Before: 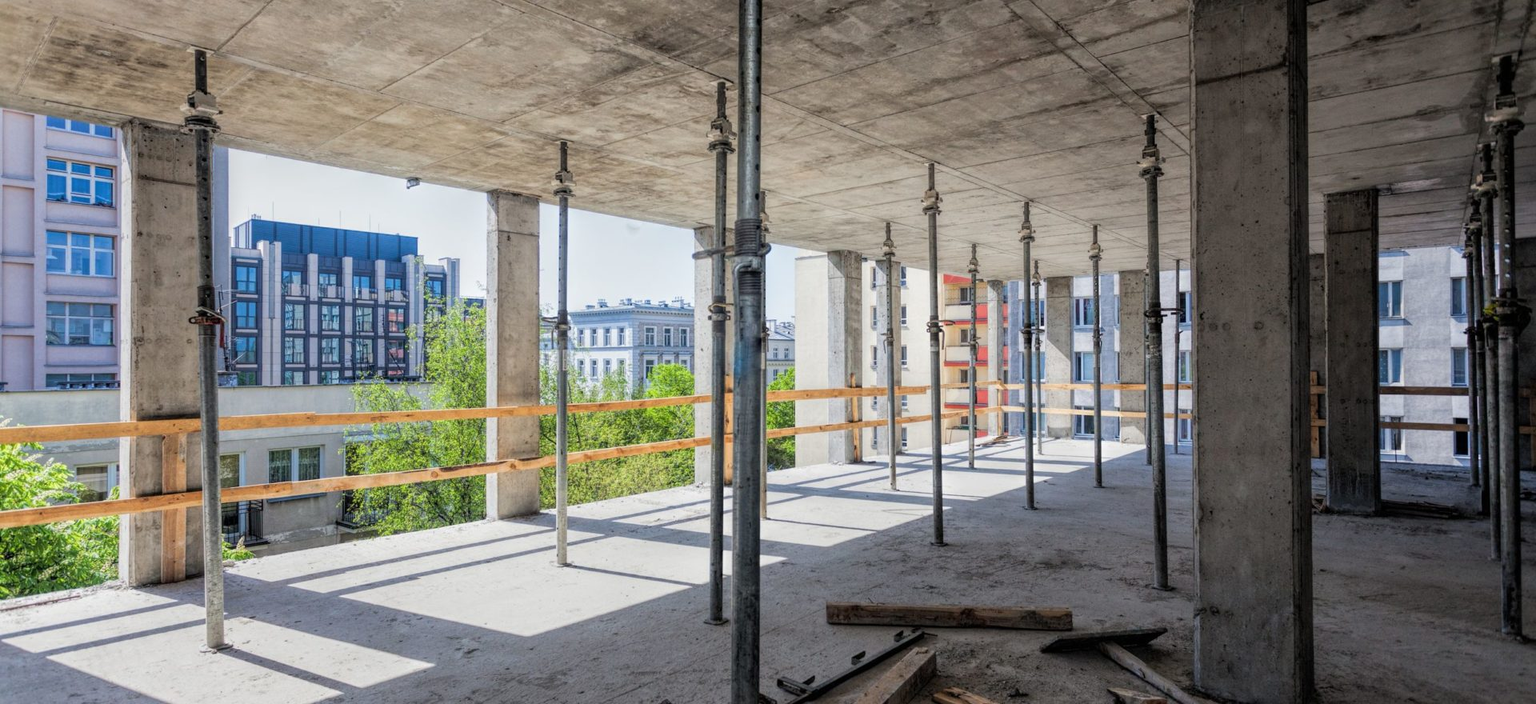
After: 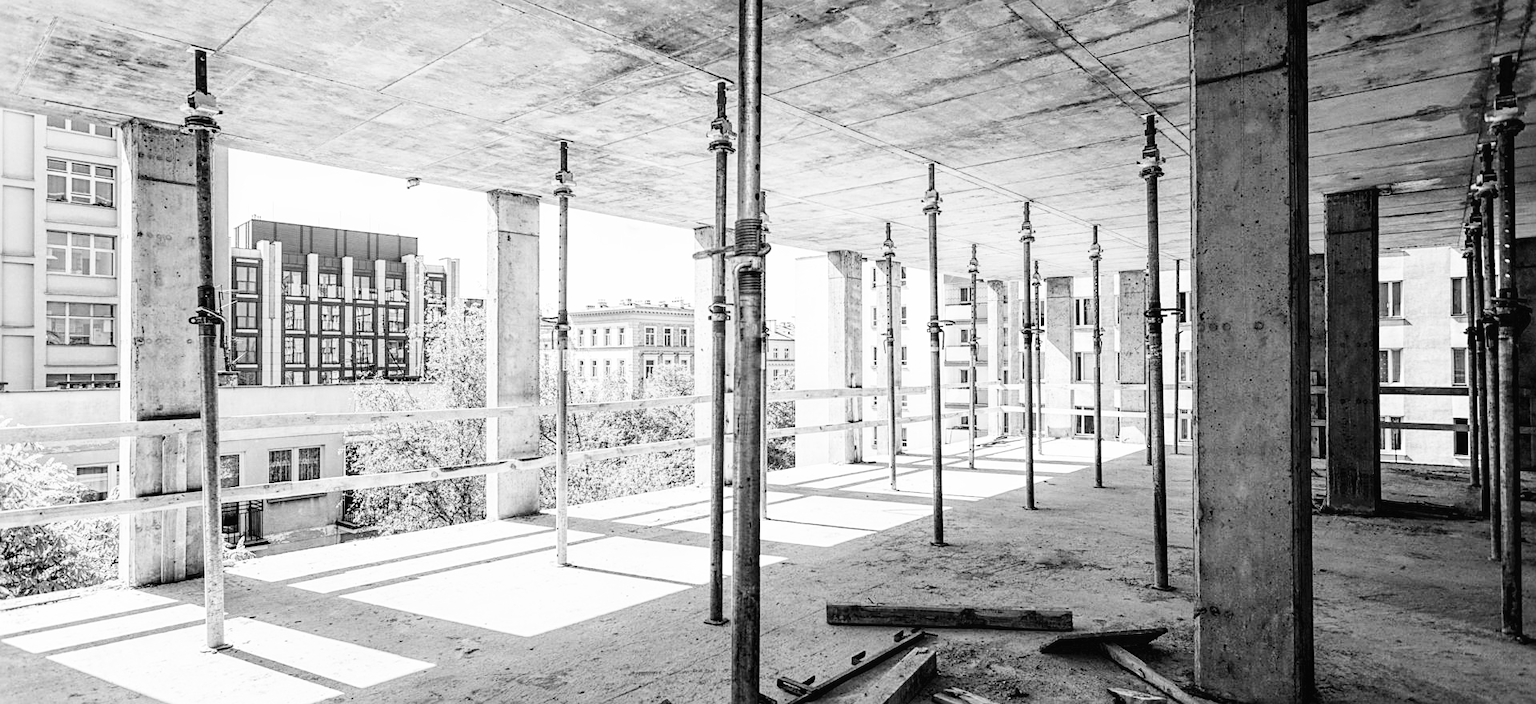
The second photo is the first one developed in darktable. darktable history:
base curve: curves: ch0 [(0, 0.003) (0.001, 0.002) (0.006, 0.004) (0.02, 0.022) (0.048, 0.086) (0.094, 0.234) (0.162, 0.431) (0.258, 0.629) (0.385, 0.8) (0.548, 0.918) (0.751, 0.988) (1, 1)], preserve colors none
white balance: red 1, blue 1
sharpen: on, module defaults
monochrome: on, module defaults
